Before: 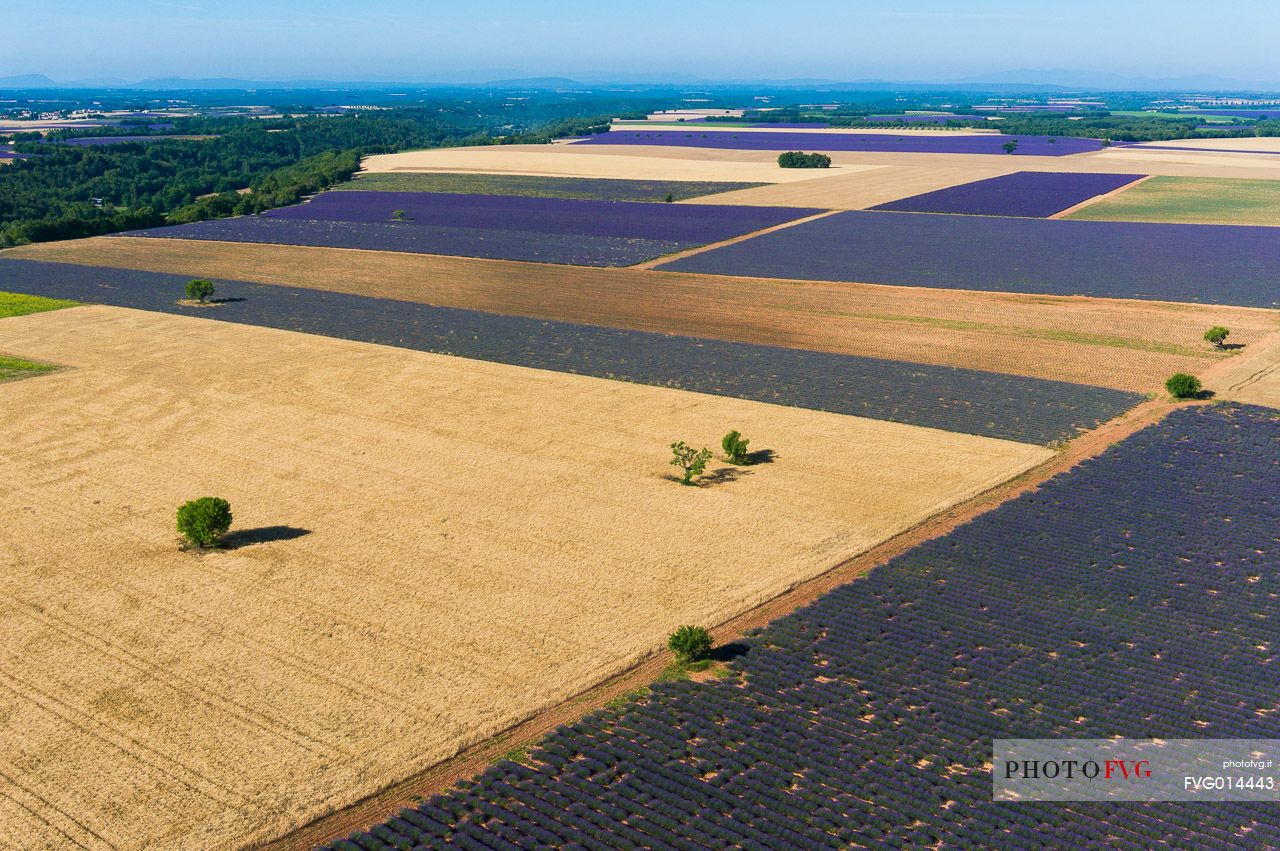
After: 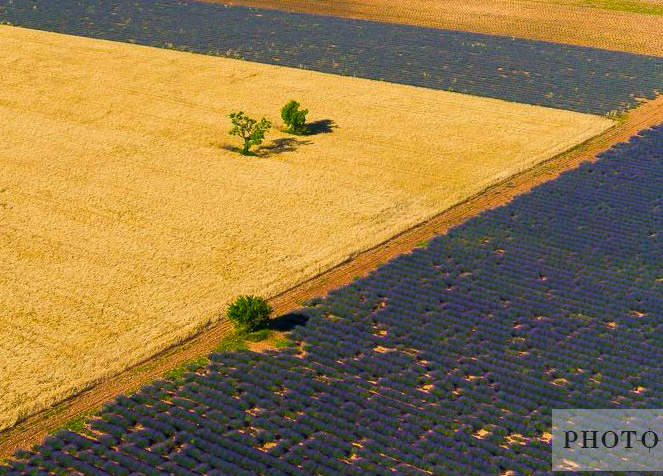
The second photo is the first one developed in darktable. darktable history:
crop: left 34.479%, top 38.822%, right 13.718%, bottom 5.172%
color balance rgb: linear chroma grading › global chroma 13.3%, global vibrance 41.49%
